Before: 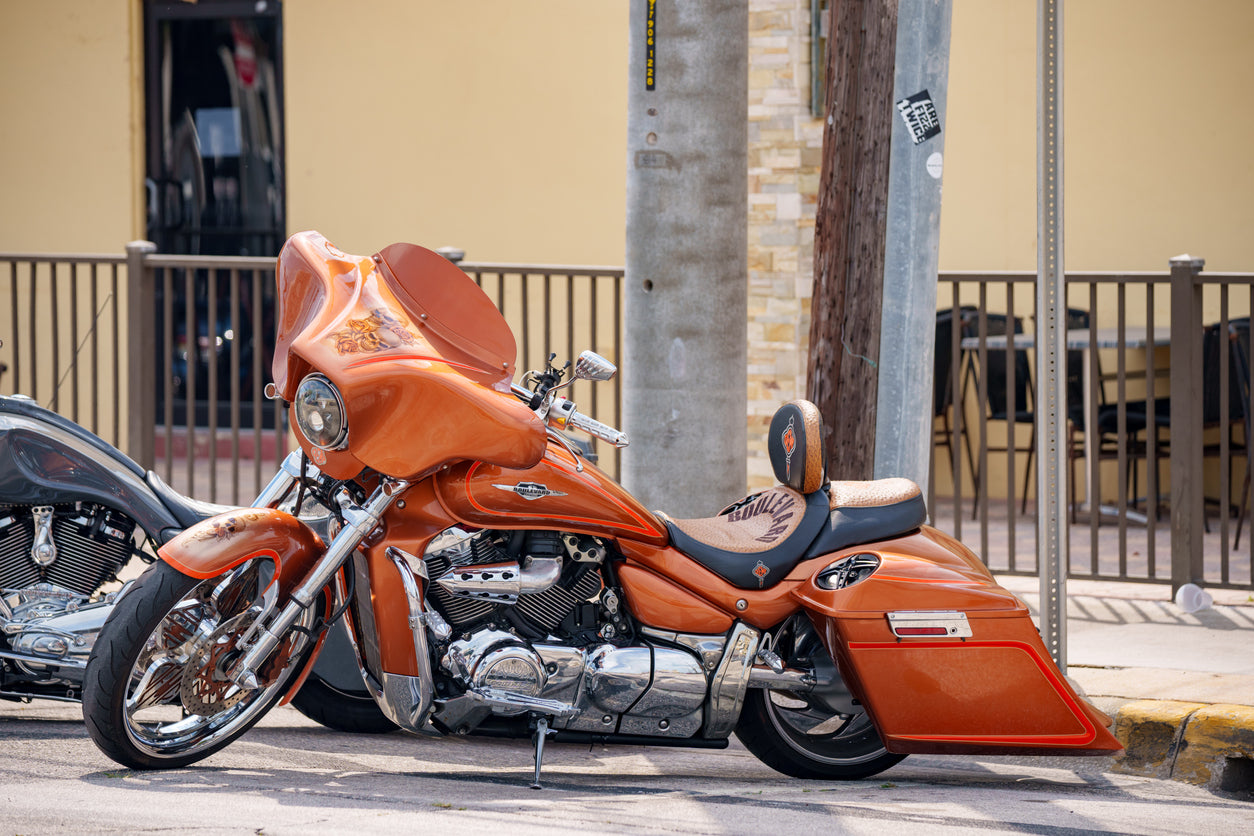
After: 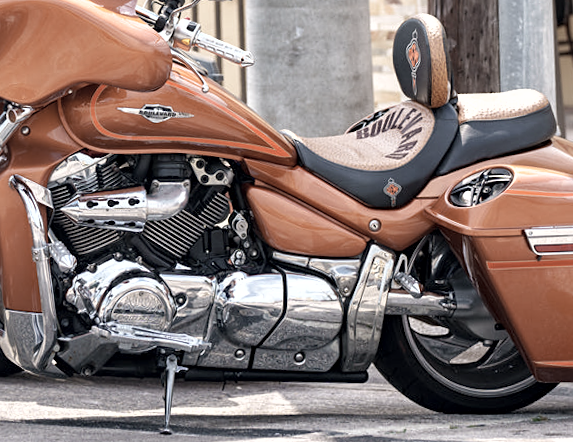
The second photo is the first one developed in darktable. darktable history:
tone equalizer: on, module defaults
shadows and highlights: low approximation 0.01, soften with gaussian
exposure: black level correction 0.001, exposure 0.5 EV, compensate exposure bias true, compensate highlight preservation false
crop: left 29.672%, top 41.786%, right 20.851%, bottom 3.487%
color correction: saturation 0.5
sharpen: amount 0.2
rotate and perspective: rotation -1.68°, lens shift (vertical) -0.146, crop left 0.049, crop right 0.912, crop top 0.032, crop bottom 0.96
